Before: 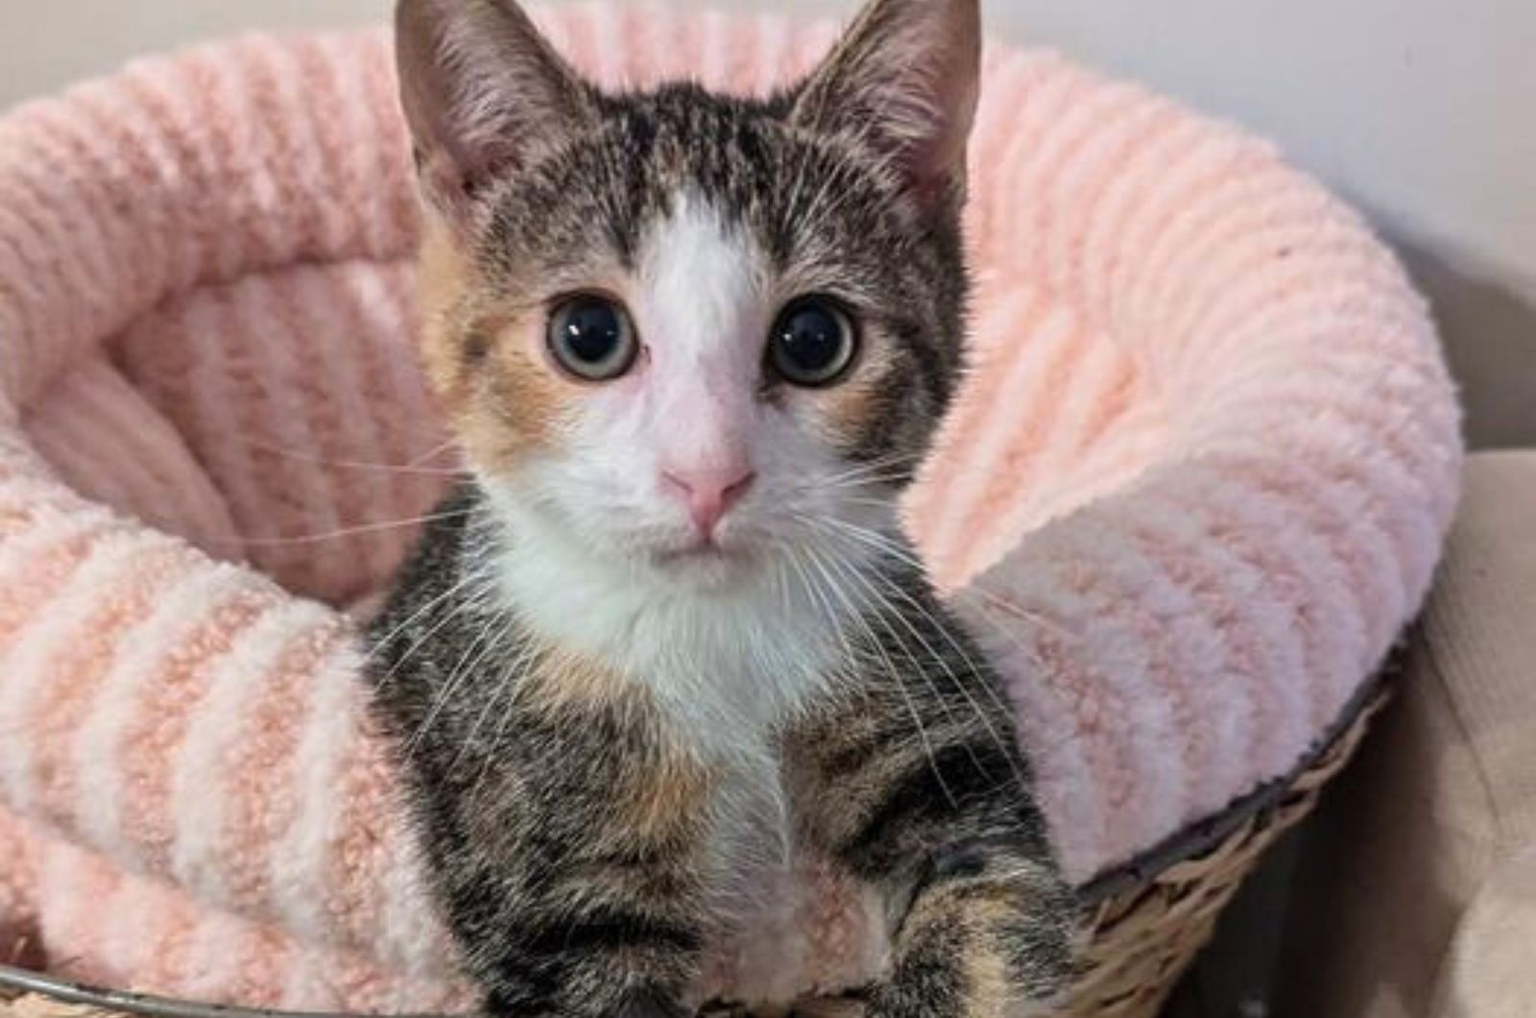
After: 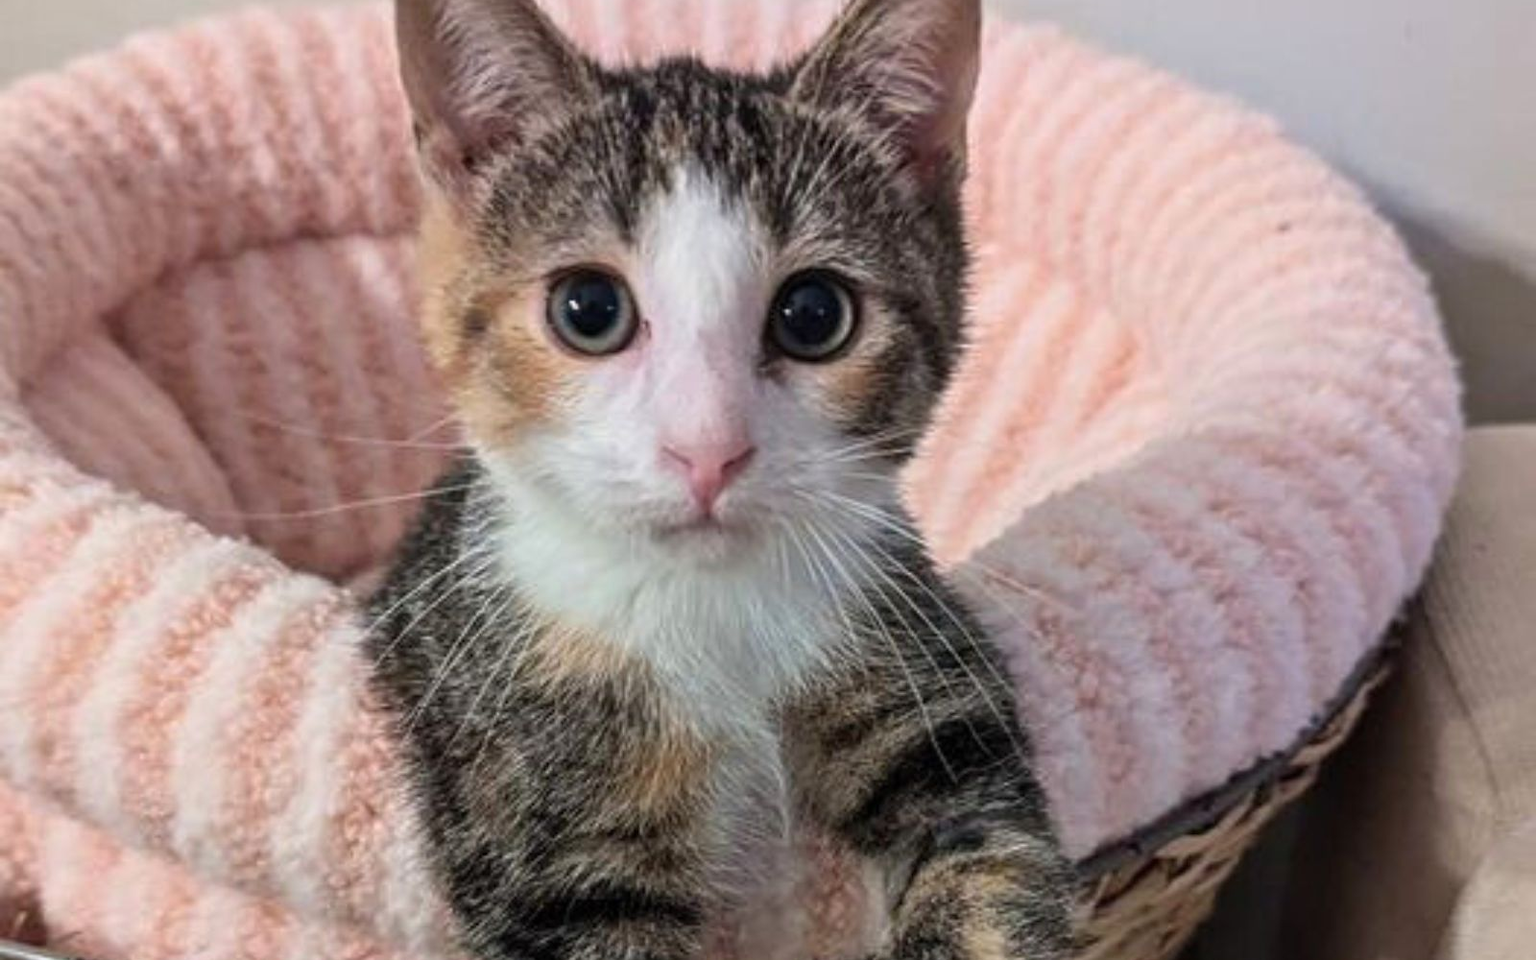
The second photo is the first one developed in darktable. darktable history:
crop and rotate: top 2.484%, bottom 3.091%
